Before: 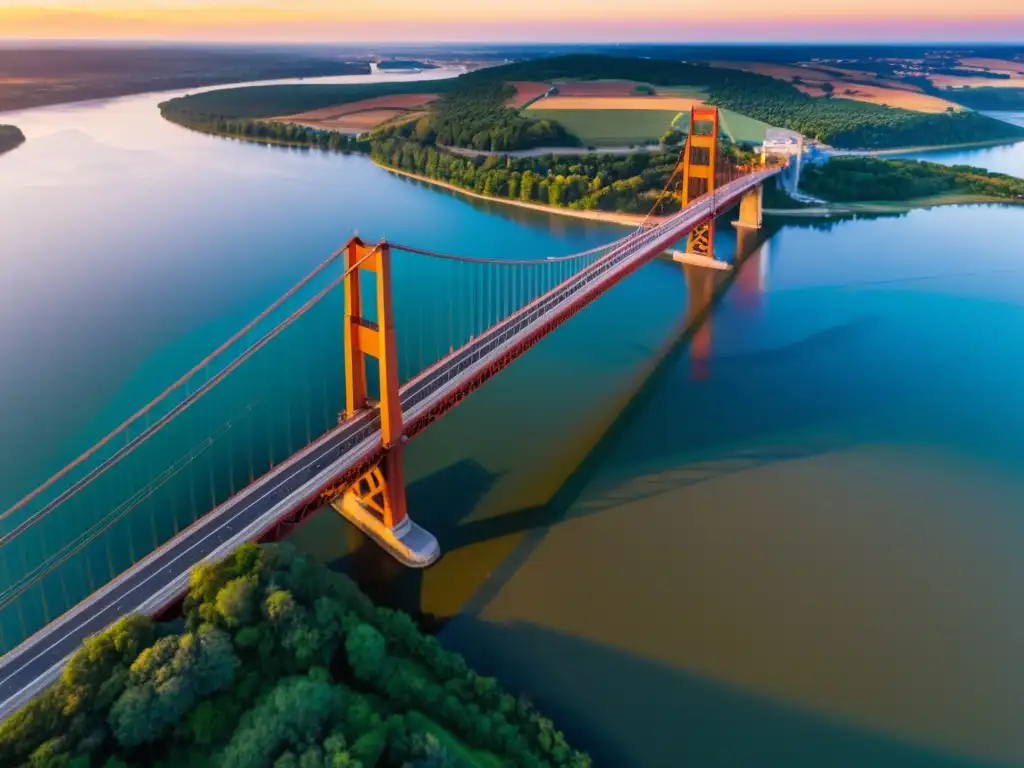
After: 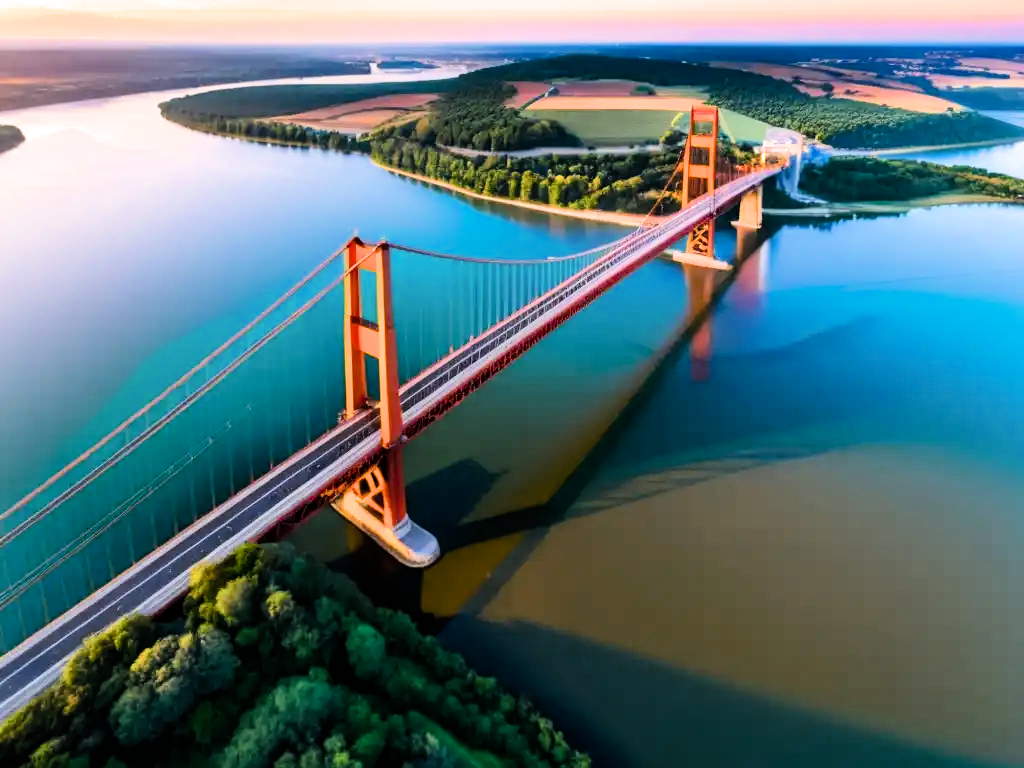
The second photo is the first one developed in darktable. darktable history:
exposure: exposure 0.739 EV, compensate exposure bias true, compensate highlight preservation false
filmic rgb: black relative exposure -5.34 EV, white relative exposure 2.87 EV, dynamic range scaling -37.94%, hardness 4.01, contrast 1.604, highlights saturation mix -1.18%, preserve chrominance max RGB, color science v6 (2022), contrast in shadows safe, contrast in highlights safe
color balance rgb: perceptual saturation grading › global saturation 2.11%, perceptual saturation grading › highlights -2.827%, perceptual saturation grading › mid-tones 4.544%, perceptual saturation grading › shadows 7.28%, saturation formula JzAzBz (2021)
